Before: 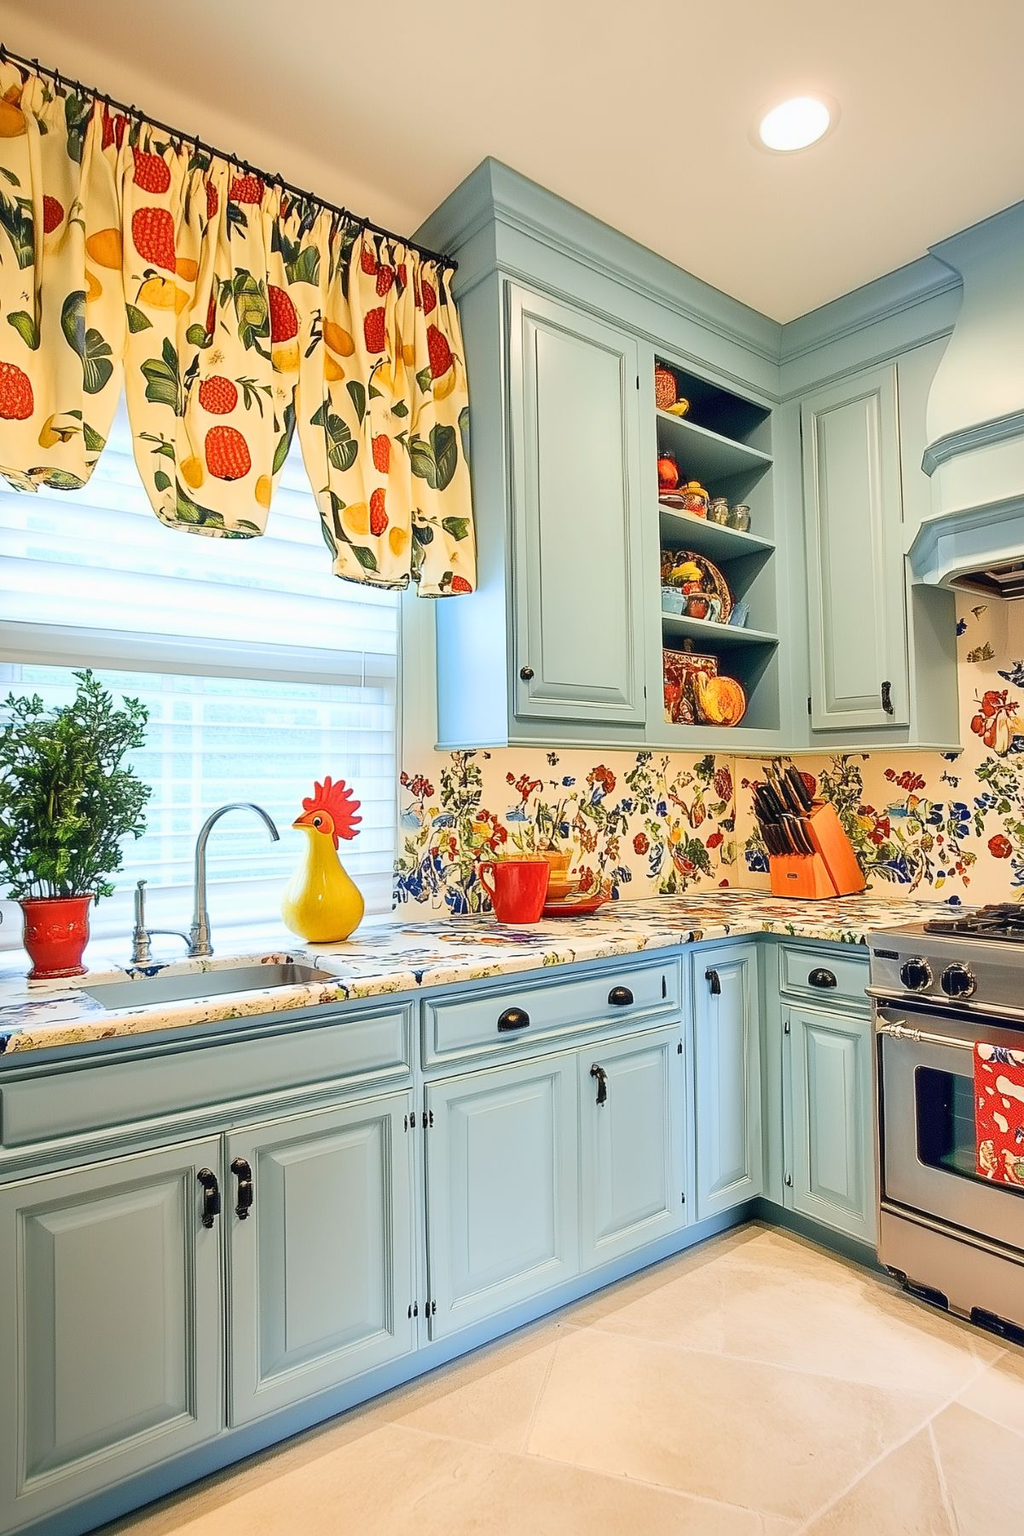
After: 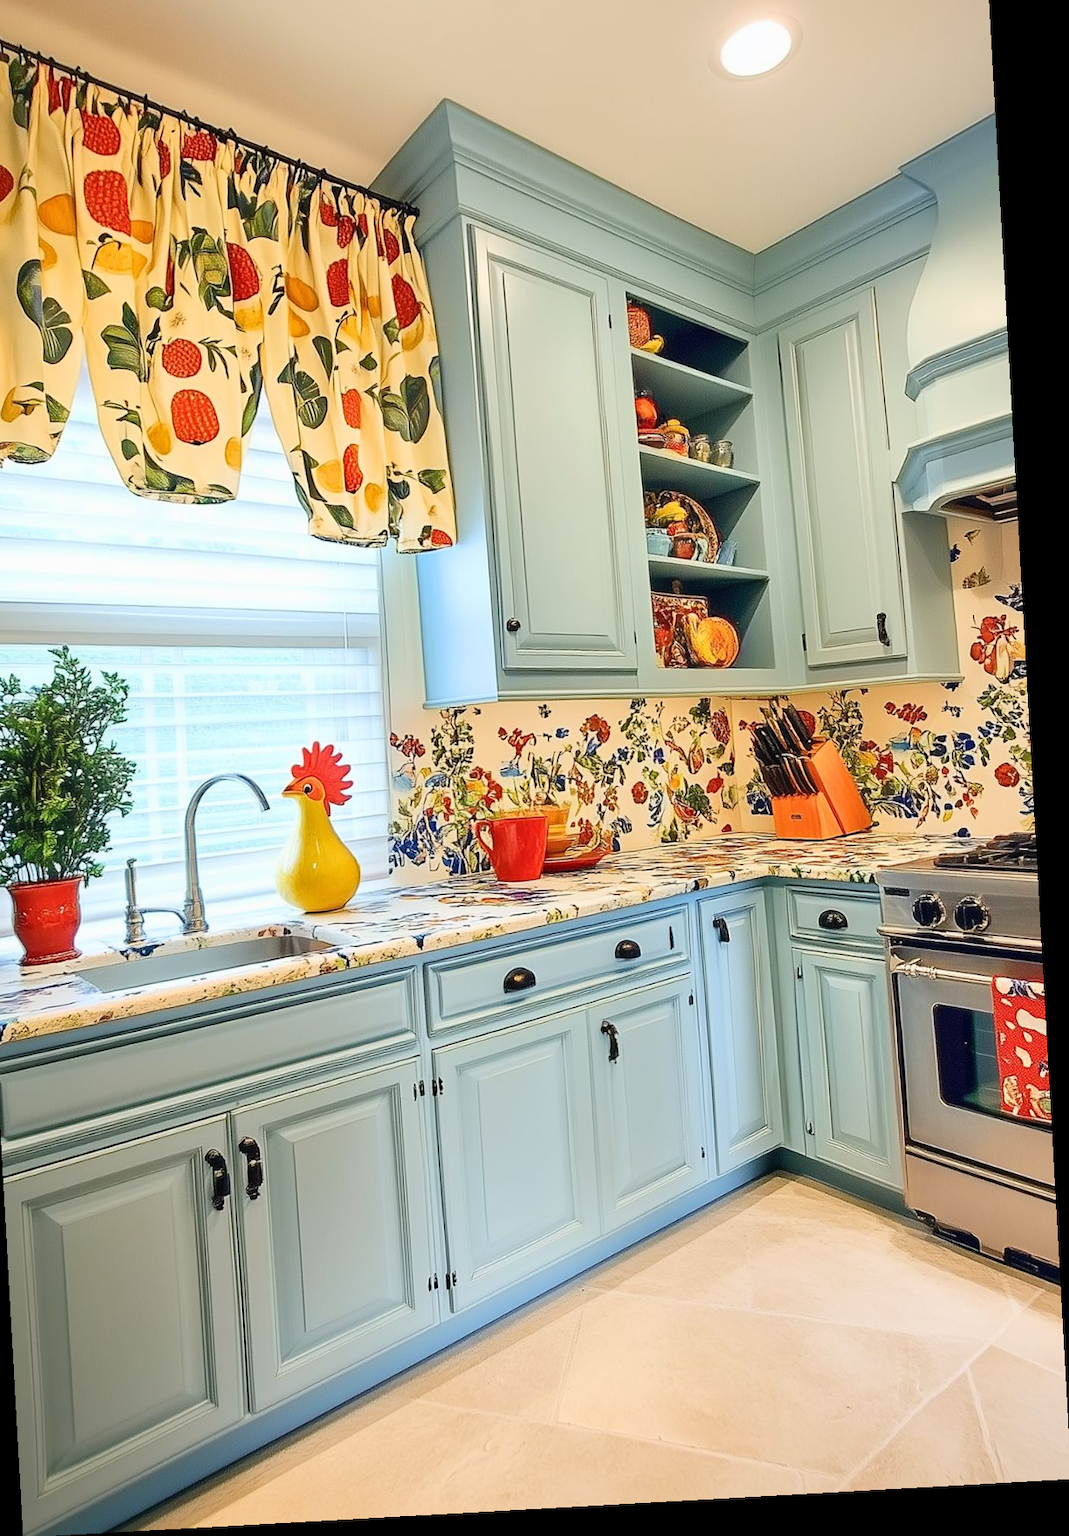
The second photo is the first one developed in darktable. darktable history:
crop and rotate: angle 3.19°, left 5.649%, top 5.674%
